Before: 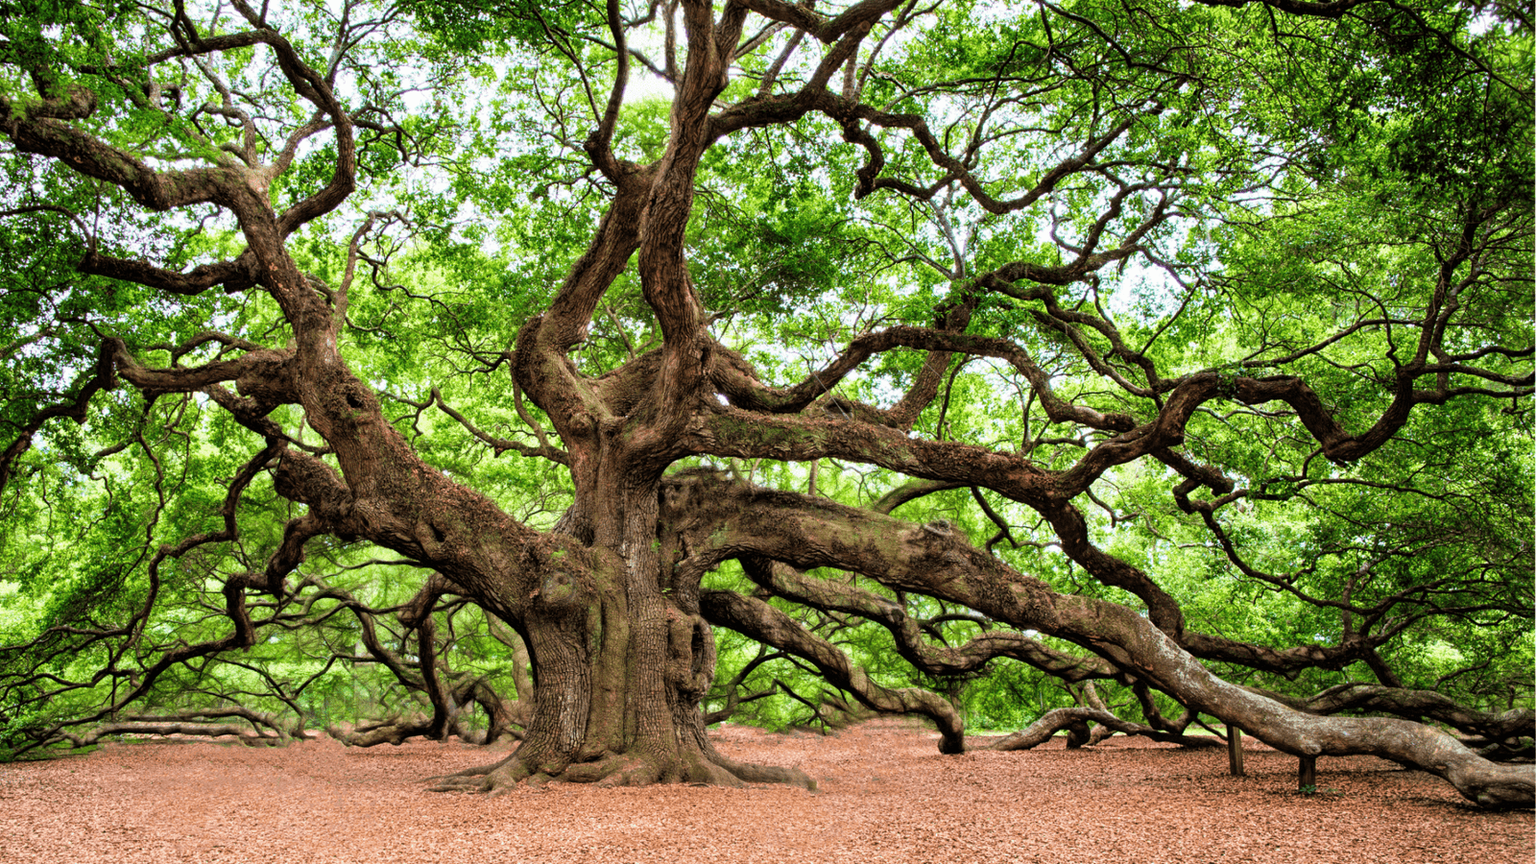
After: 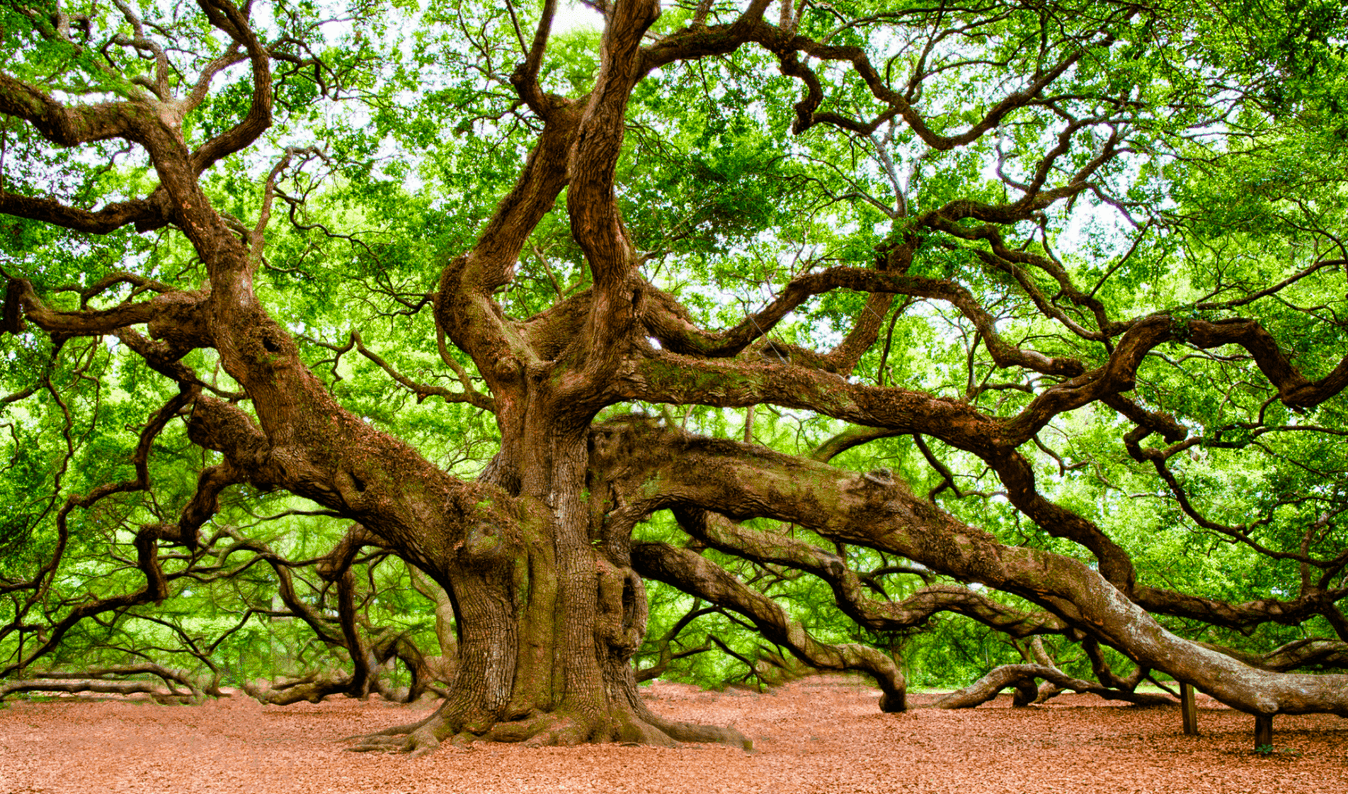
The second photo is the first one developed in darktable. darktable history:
crop: left 6.183%, top 8.215%, right 9.545%, bottom 3.53%
color balance rgb: perceptual saturation grading › global saturation 20%, perceptual saturation grading › highlights -24.936%, perceptual saturation grading › shadows 50.488%, global vibrance 24.536%
